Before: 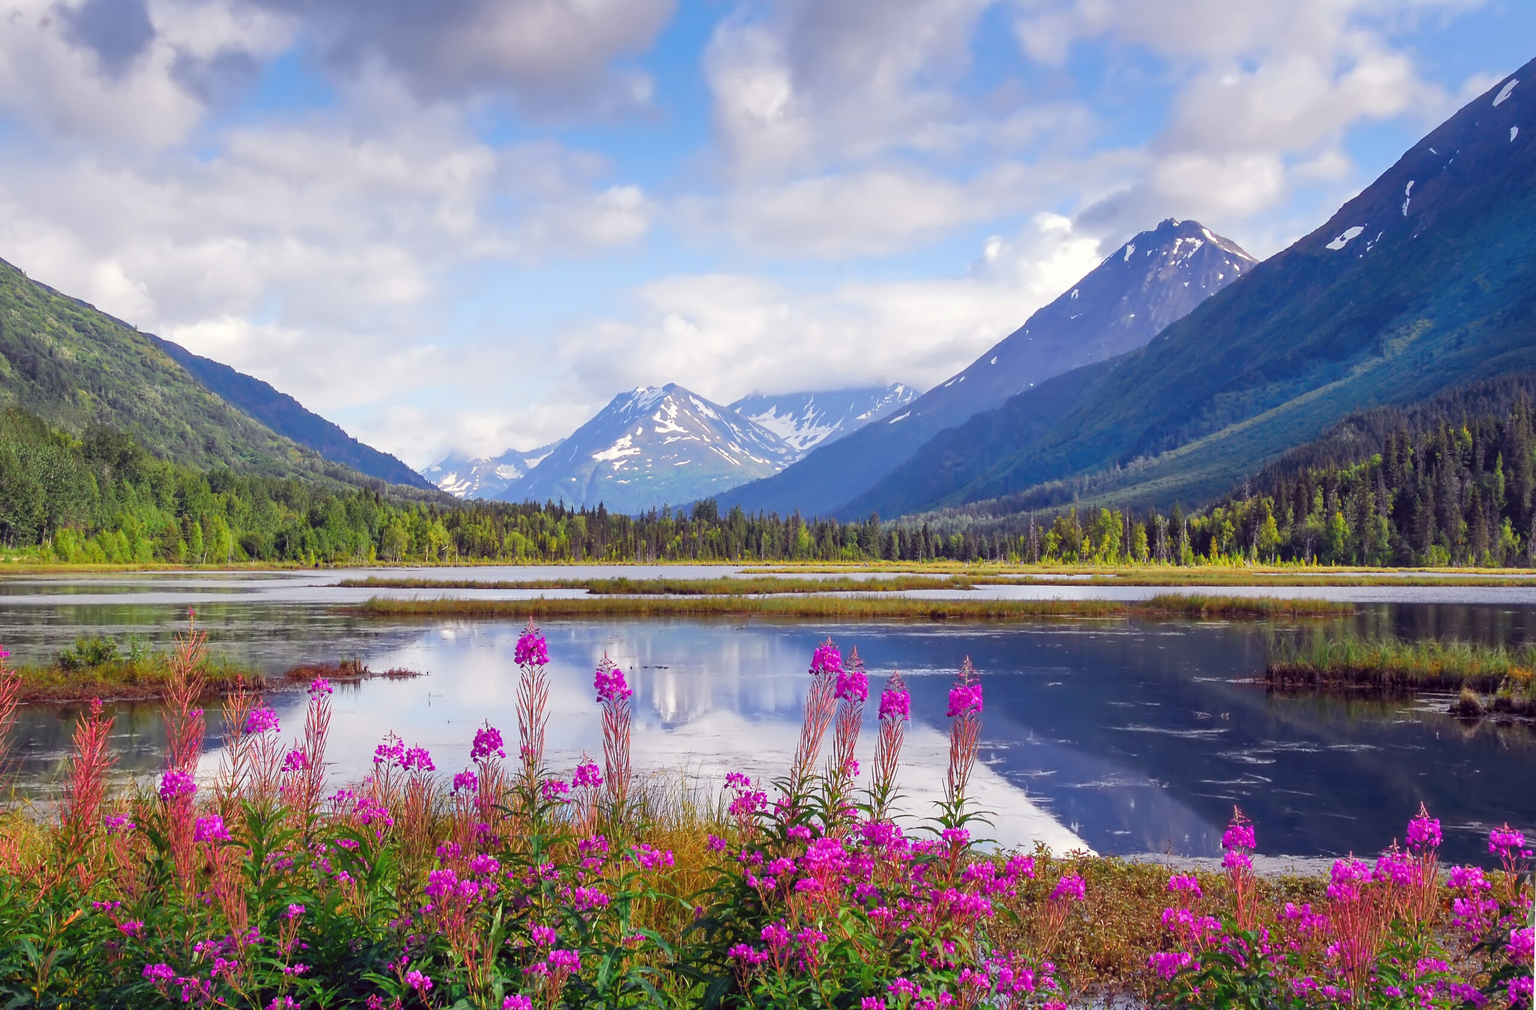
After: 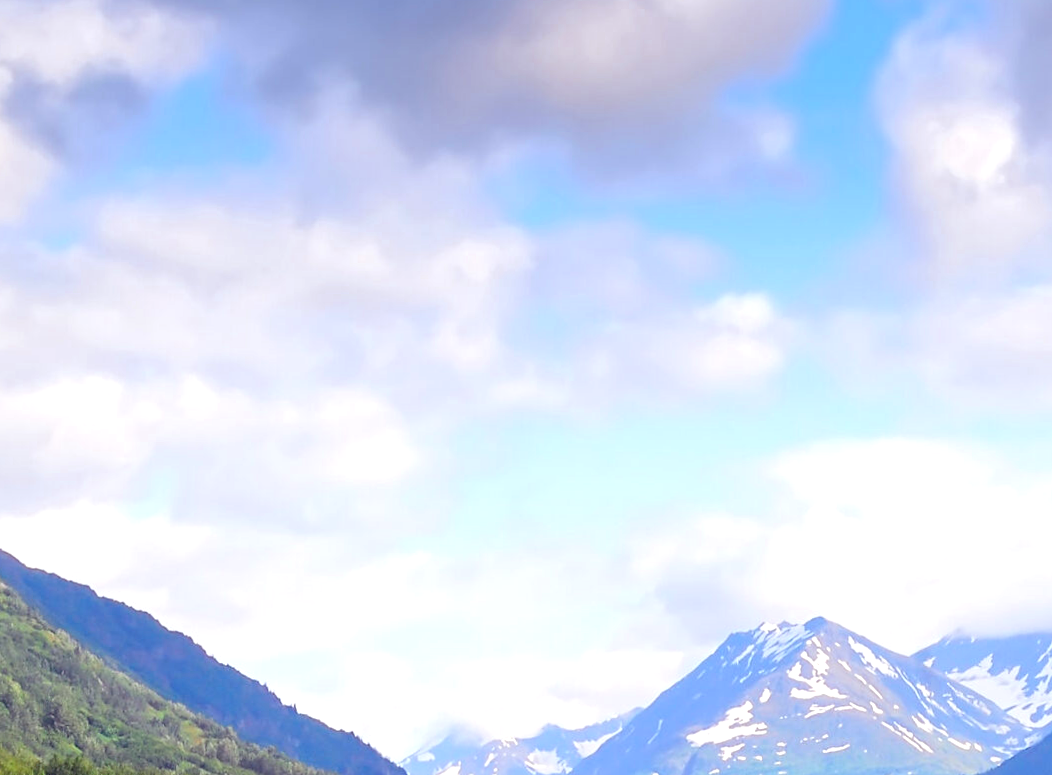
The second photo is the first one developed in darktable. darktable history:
rotate and perspective: rotation 0.226°, lens shift (vertical) -0.042, crop left 0.023, crop right 0.982, crop top 0.006, crop bottom 0.994
crop and rotate: left 10.817%, top 0.062%, right 47.194%, bottom 53.626%
exposure: black level correction 0.005, exposure 0.417 EV, compensate highlight preservation false
color zones: curves: ch0 [(0.068, 0.464) (0.25, 0.5) (0.48, 0.508) (0.75, 0.536) (0.886, 0.476) (0.967, 0.456)]; ch1 [(0.066, 0.456) (0.25, 0.5) (0.616, 0.508) (0.746, 0.56) (0.934, 0.444)]
